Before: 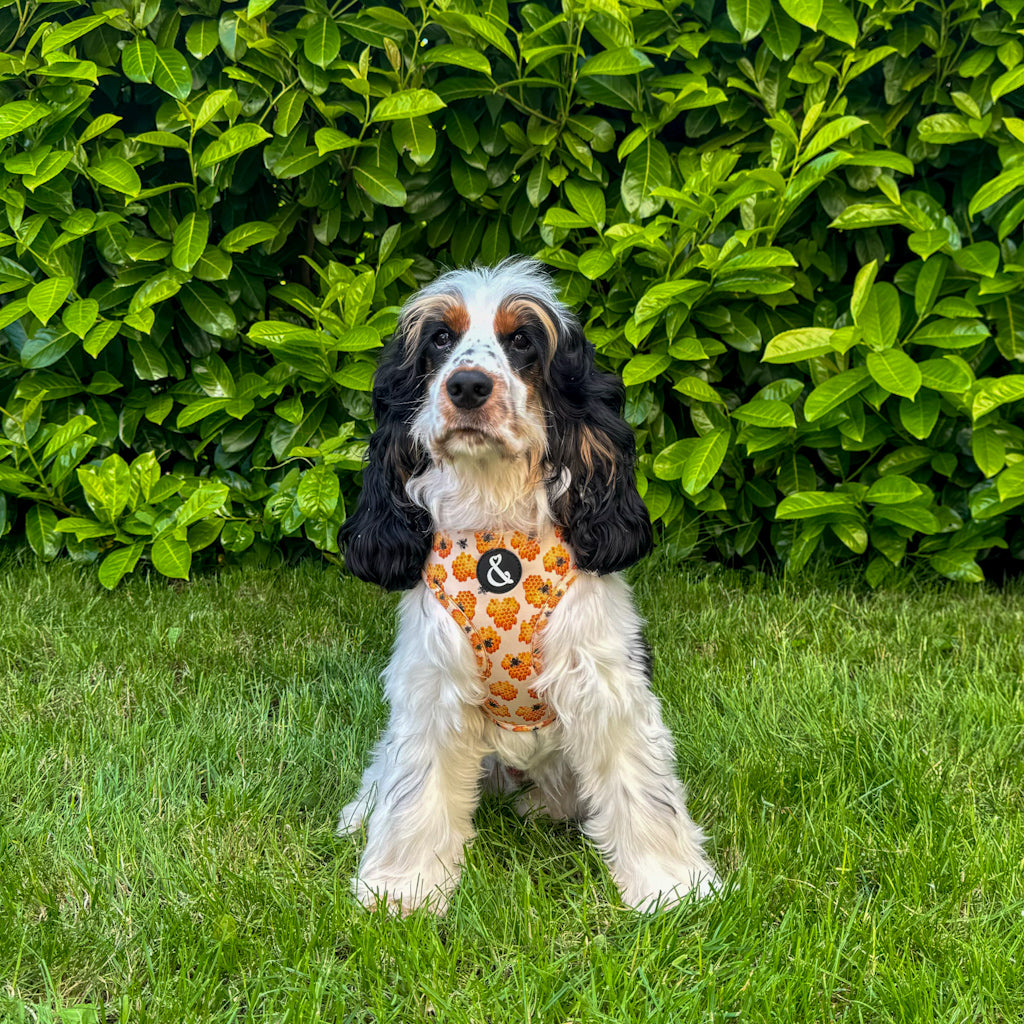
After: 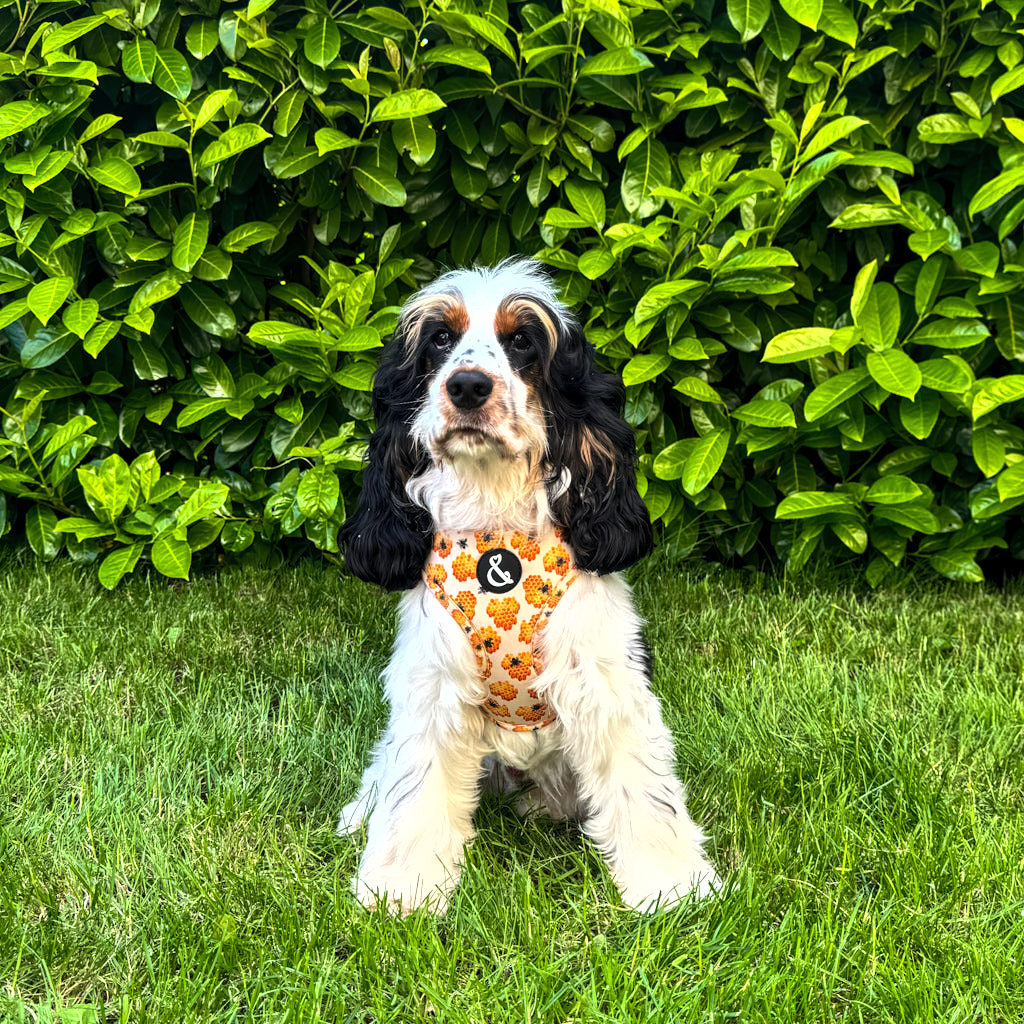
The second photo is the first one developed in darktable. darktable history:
fill light: on, module defaults
tone equalizer: -8 EV -0.75 EV, -7 EV -0.7 EV, -6 EV -0.6 EV, -5 EV -0.4 EV, -3 EV 0.4 EV, -2 EV 0.6 EV, -1 EV 0.7 EV, +0 EV 0.75 EV, edges refinement/feathering 500, mask exposure compensation -1.57 EV, preserve details no
